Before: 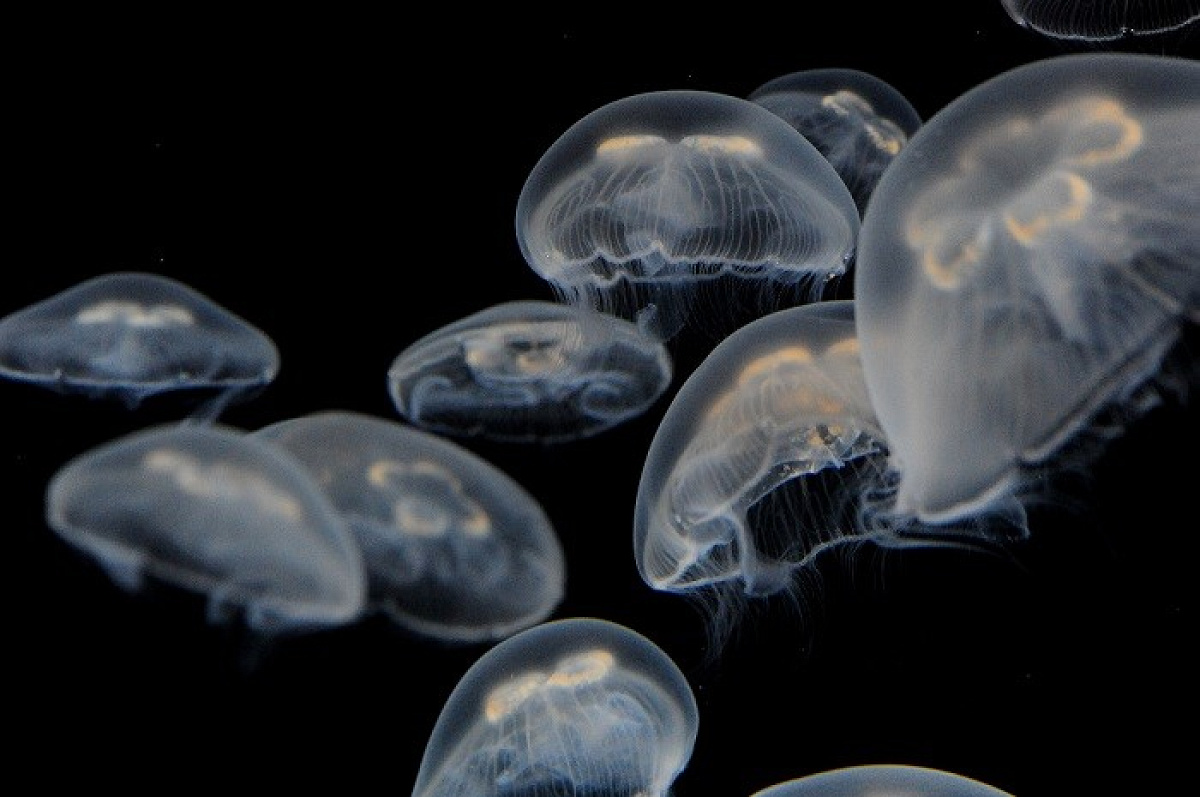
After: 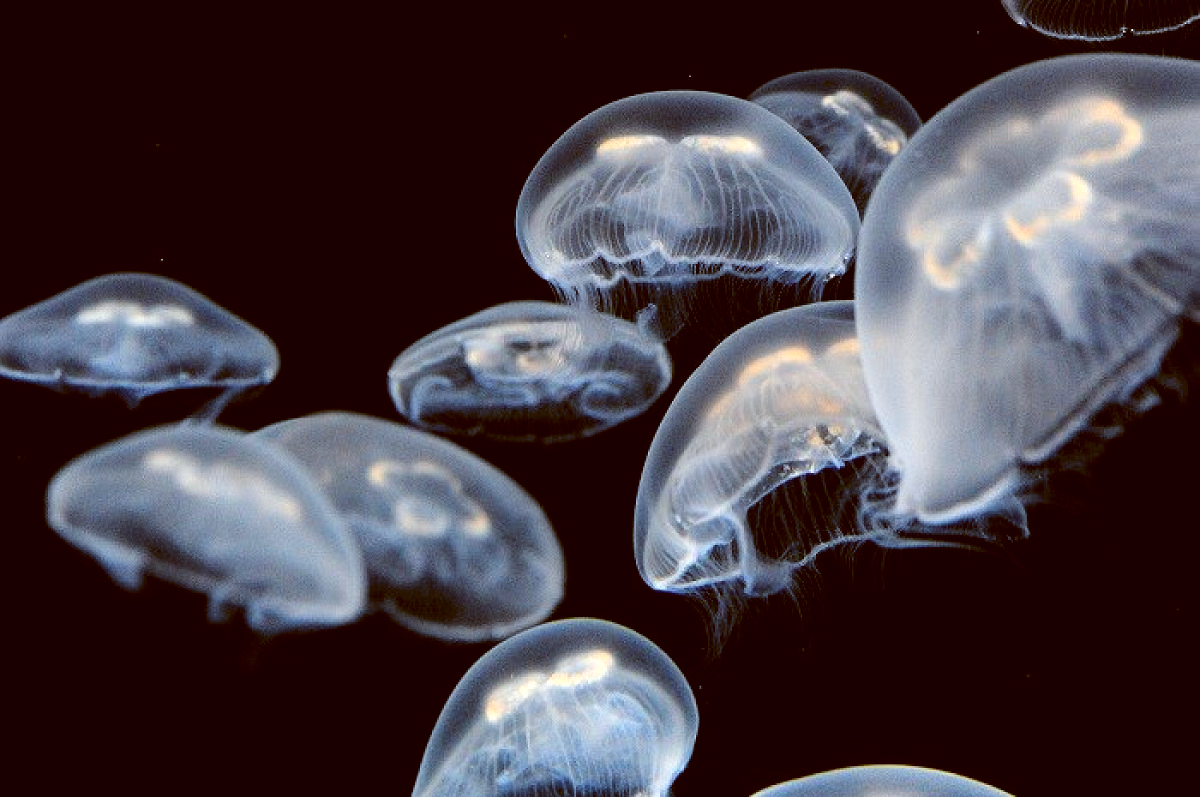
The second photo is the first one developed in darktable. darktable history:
tone curve: curves: ch0 [(0, 0) (0.08, 0.056) (0.4, 0.4) (0.6, 0.612) (0.92, 0.924) (1, 1)], color space Lab, linked channels, preserve colors none
color balance: lift [1, 1.015, 1.004, 0.985], gamma [1, 0.958, 0.971, 1.042], gain [1, 0.956, 0.977, 1.044]
exposure: exposure 1.061 EV, compensate highlight preservation false
